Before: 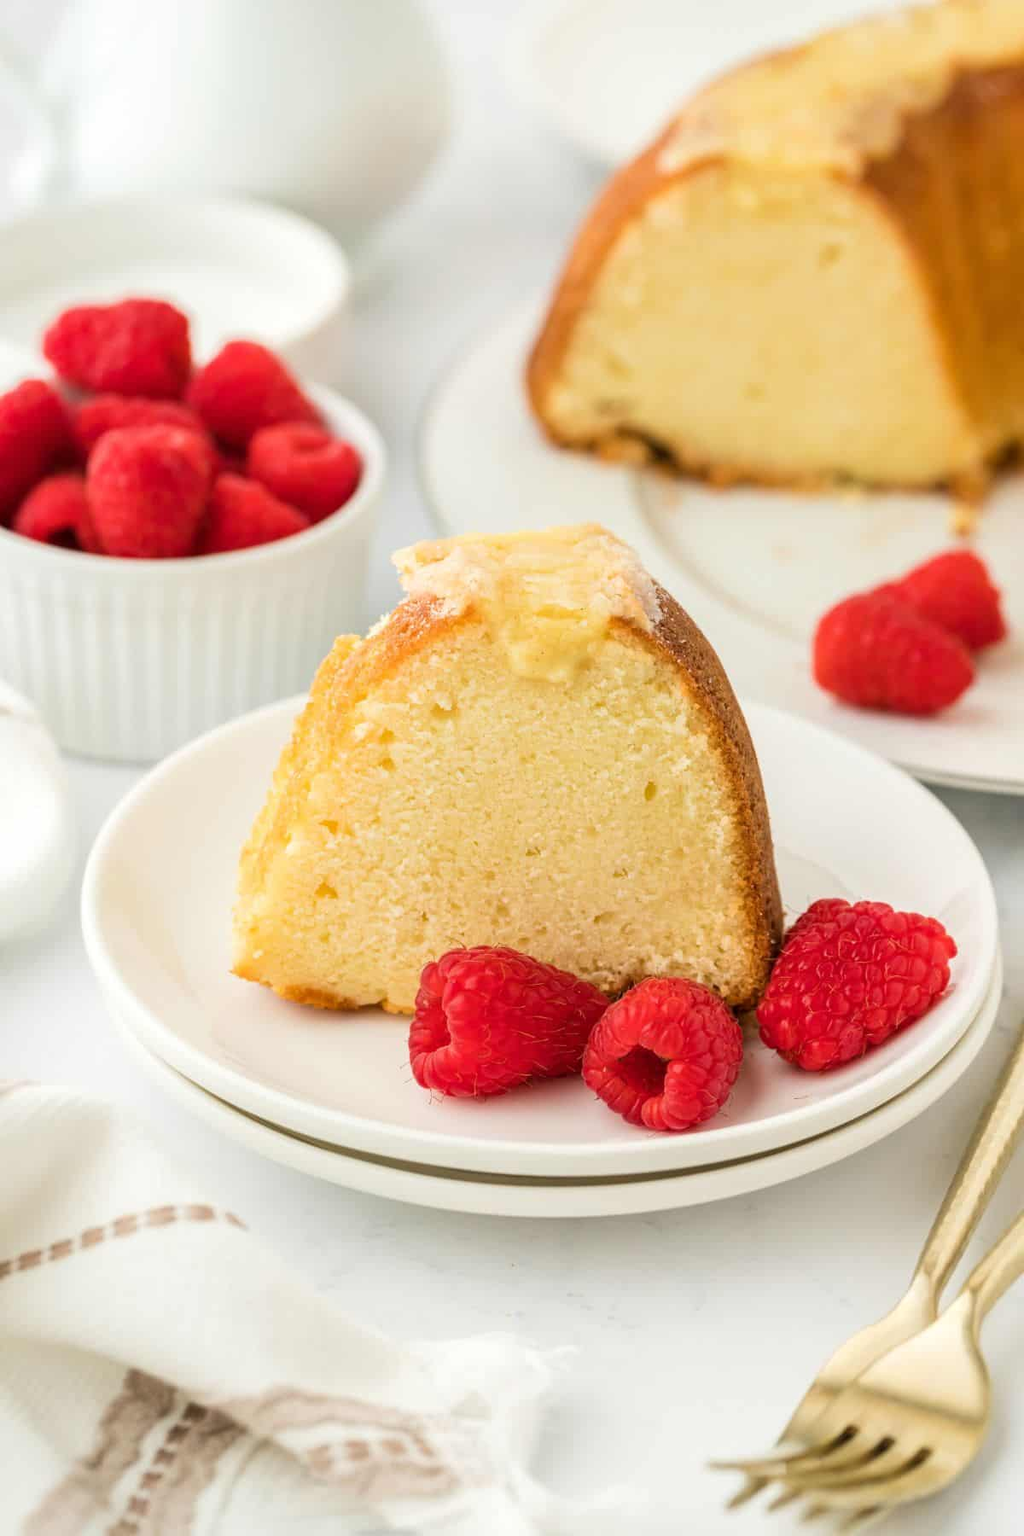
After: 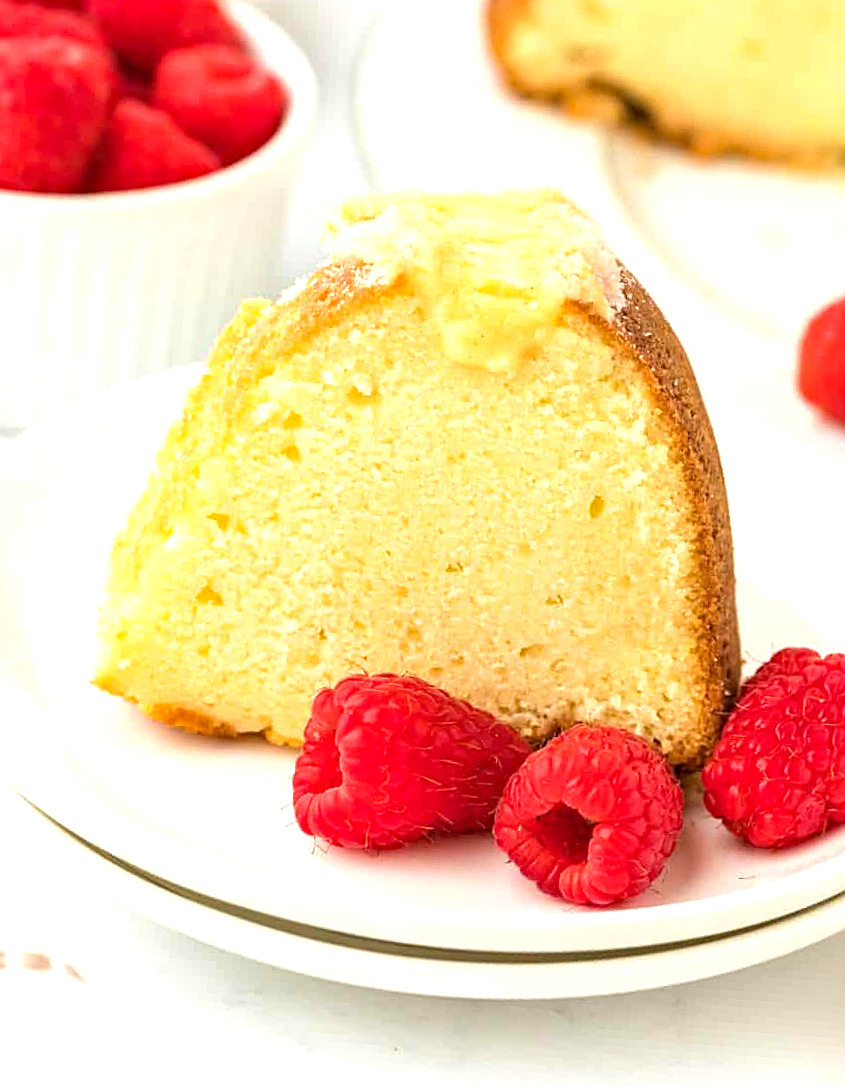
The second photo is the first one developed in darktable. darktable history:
haze removal: compatibility mode true, adaptive false
exposure: exposure 0.67 EV, compensate highlight preservation false
sharpen: on, module defaults
crop and rotate: angle -4.14°, left 9.811%, top 21.276%, right 12.257%, bottom 11.975%
